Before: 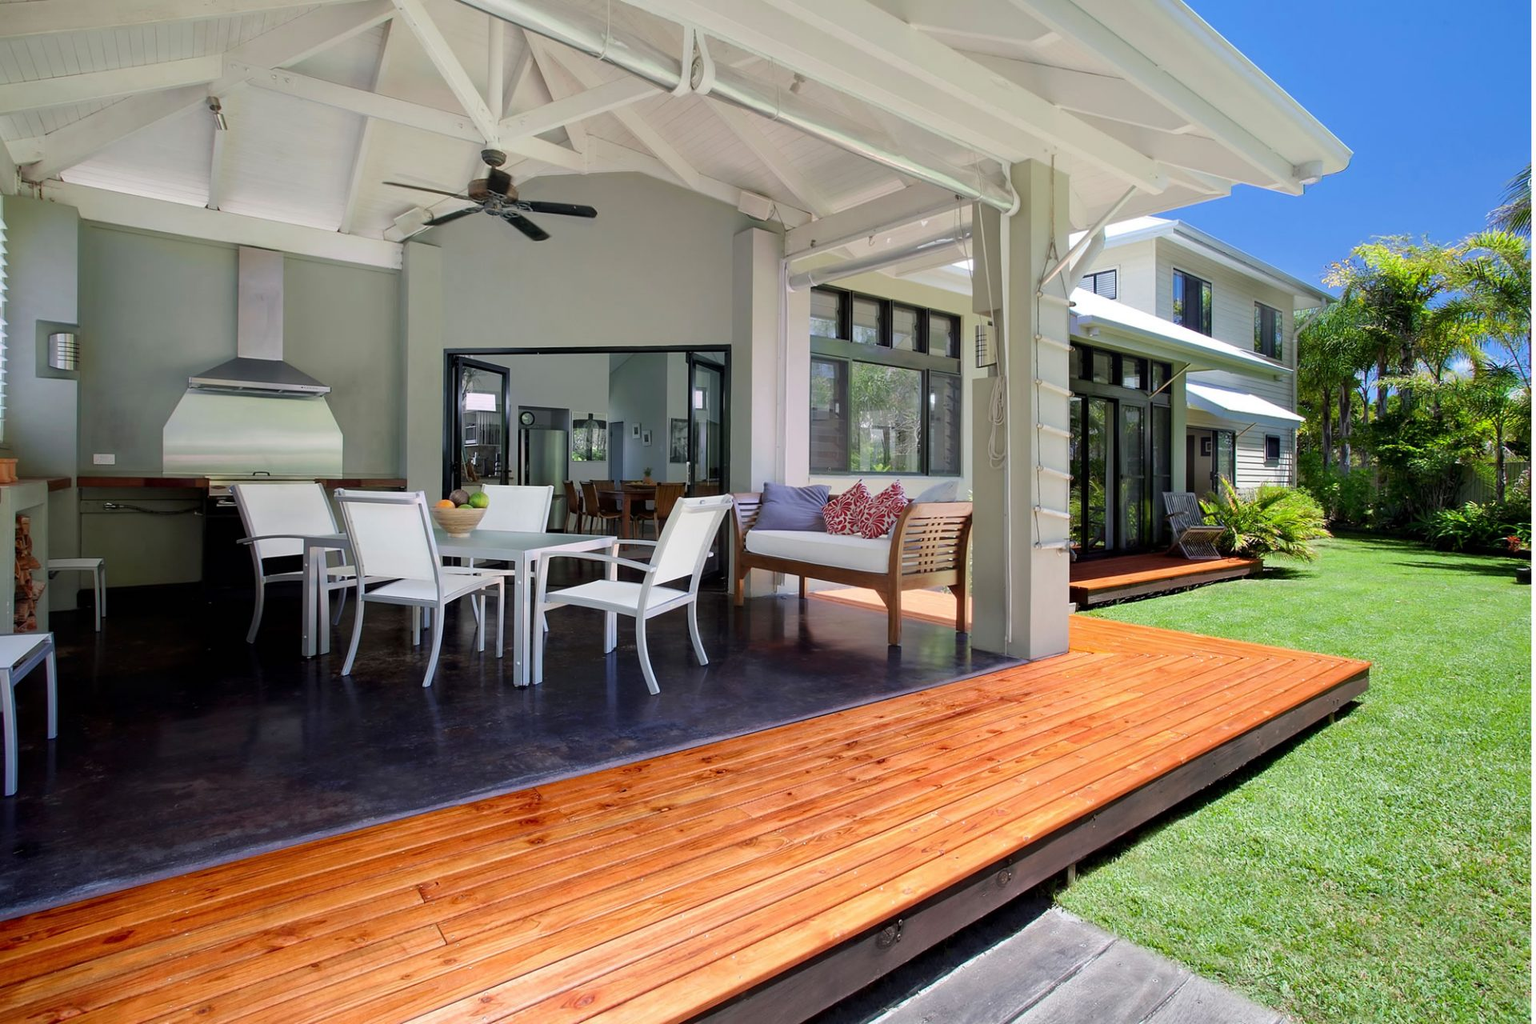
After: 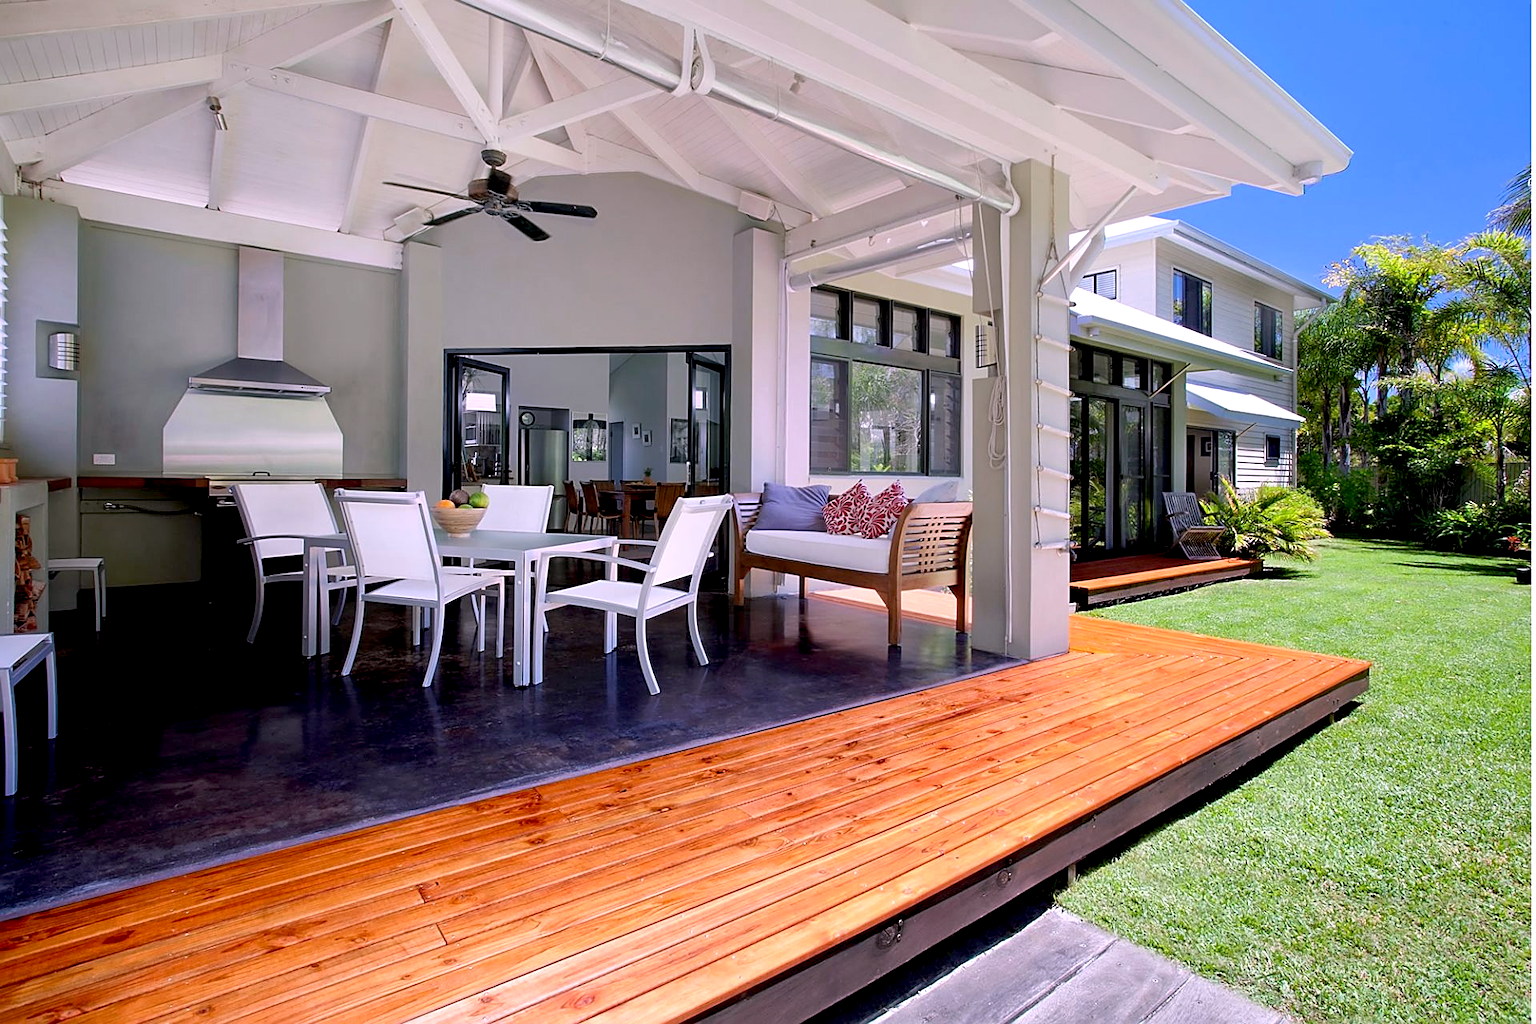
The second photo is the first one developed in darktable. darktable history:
white balance: red 1.066, blue 1.119
sharpen: on, module defaults
exposure: black level correction 0.009, exposure 0.119 EV, compensate highlight preservation false
